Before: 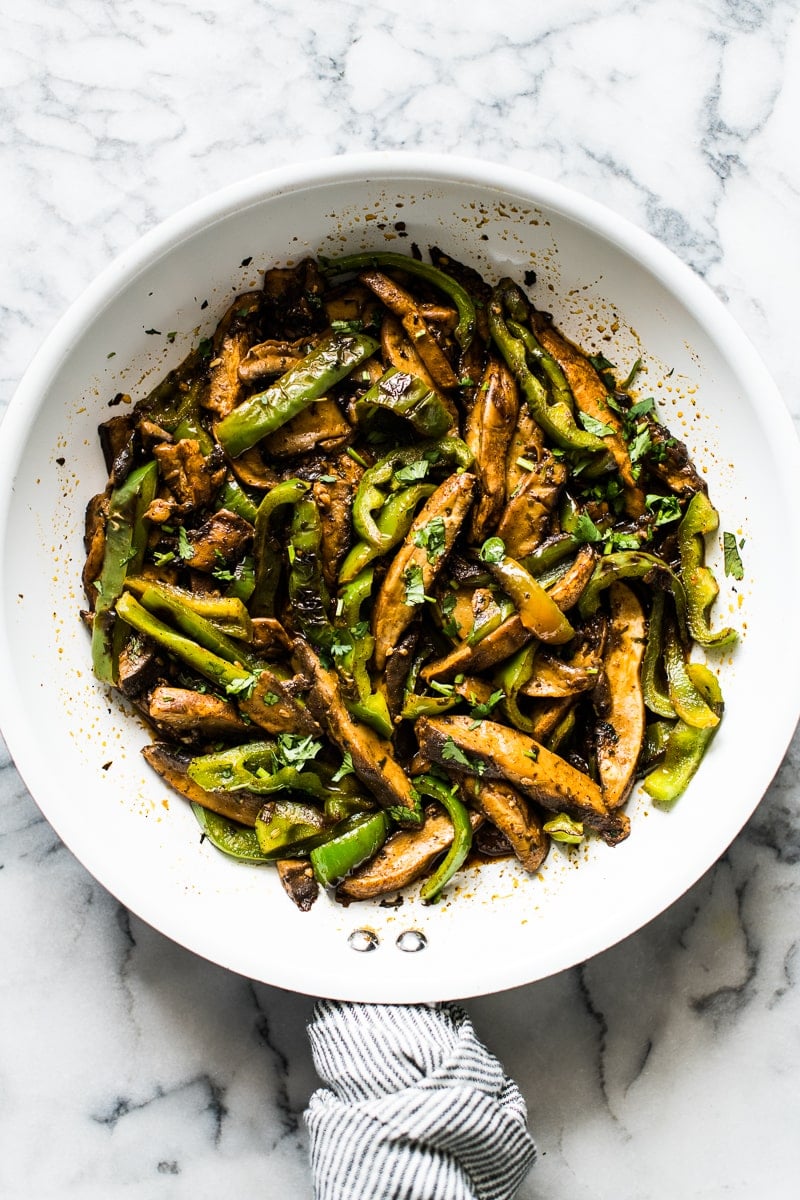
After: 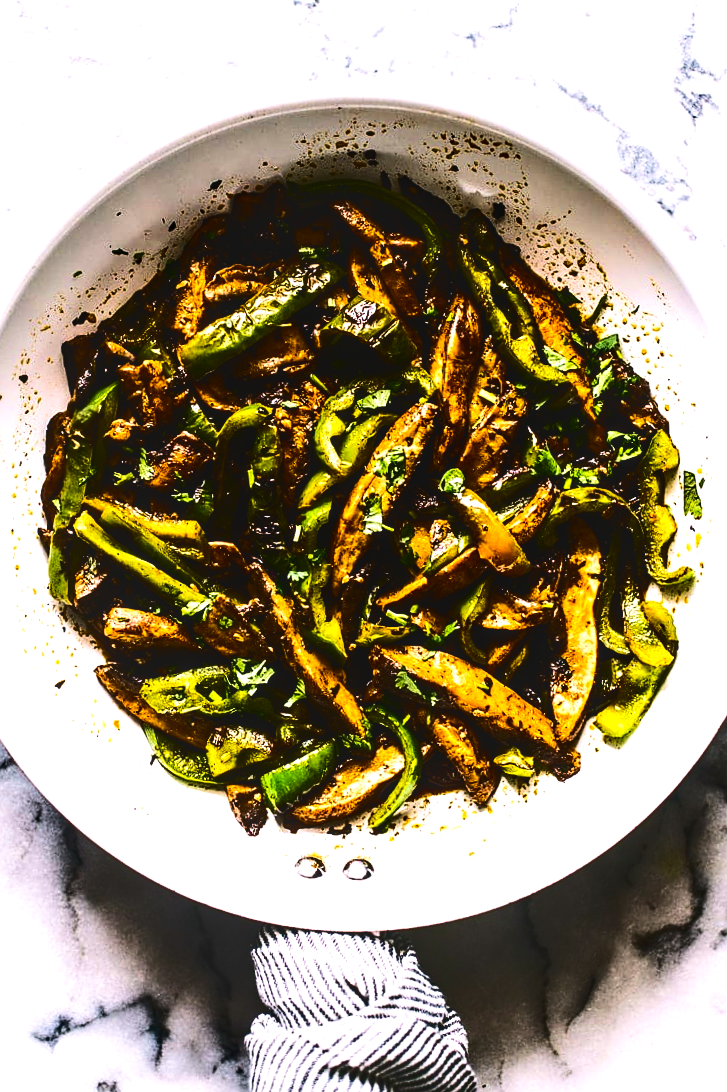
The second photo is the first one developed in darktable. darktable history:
exposure: exposure 0.608 EV, compensate exposure bias true, compensate highlight preservation false
base curve: curves: ch0 [(0, 0) (0.303, 0.277) (1, 1)], preserve colors none
crop and rotate: angle -1.88°, left 3.129%, top 3.914%, right 1.466%, bottom 0.647%
contrast brightness saturation: contrast 0.191, brightness -0.233, saturation 0.111
local contrast: on, module defaults
sharpen: amount 0.213
color balance rgb: highlights gain › chroma 1.433%, highlights gain › hue 308.48°, perceptual saturation grading › global saturation 25.275%, perceptual brilliance grading › highlights 1.44%, perceptual brilliance grading › mid-tones -49.579%, perceptual brilliance grading › shadows -50.193%
velvia: strength 44.79%
